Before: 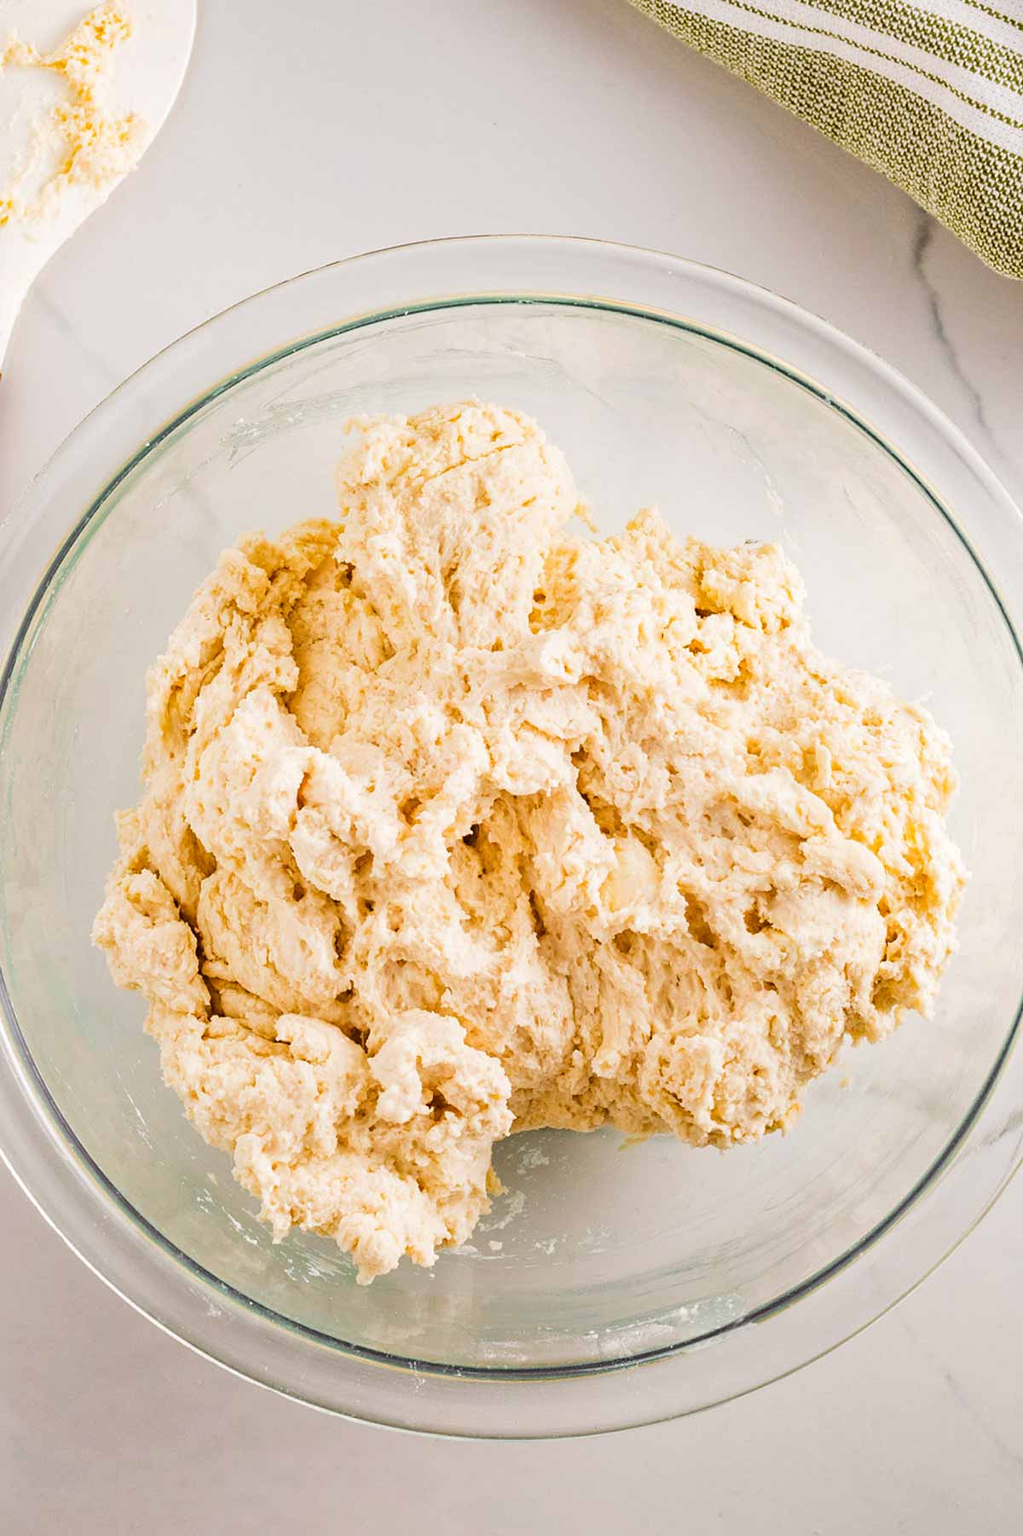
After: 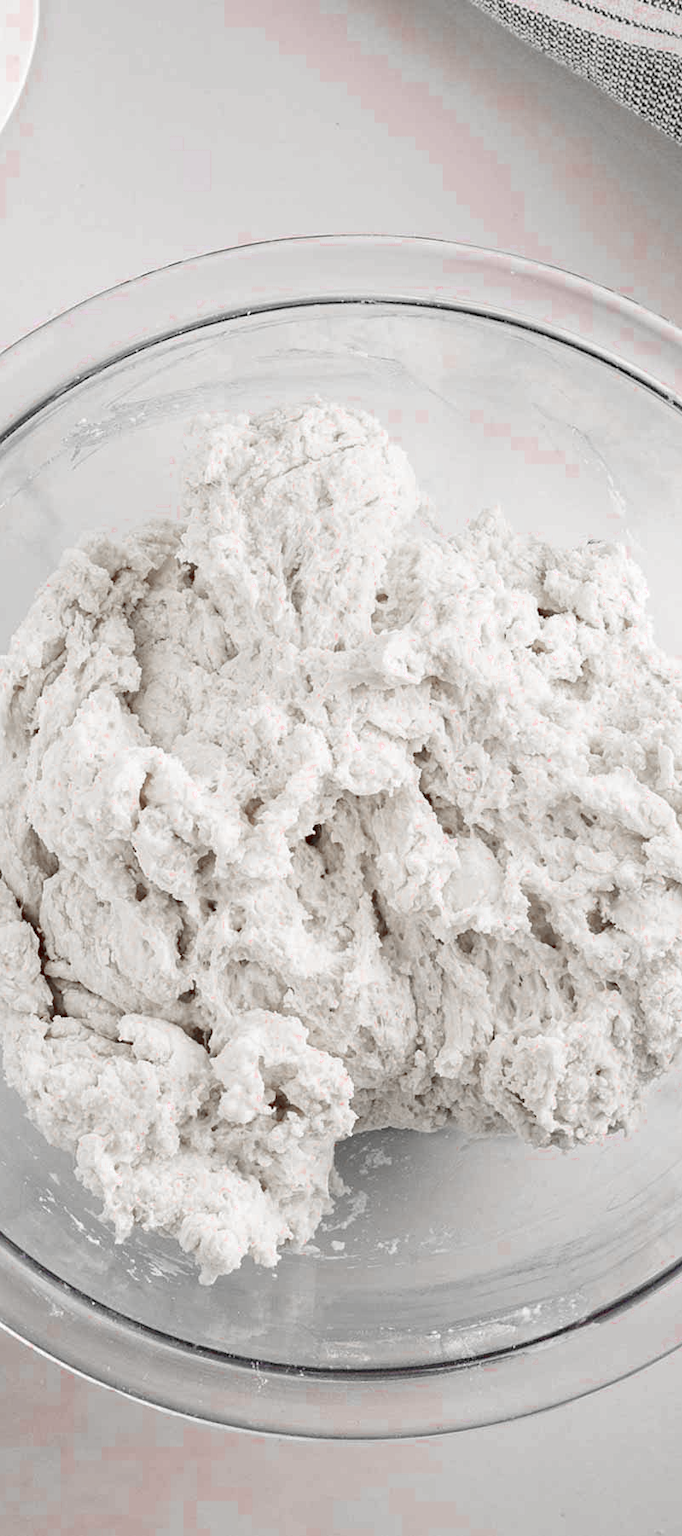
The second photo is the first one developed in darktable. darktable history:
crop and rotate: left 15.446%, right 17.836%
haze removal: compatibility mode true, adaptive false
color zones: curves: ch0 [(0, 0.278) (0.143, 0.5) (0.286, 0.5) (0.429, 0.5) (0.571, 0.5) (0.714, 0.5) (0.857, 0.5) (1, 0.5)]; ch1 [(0, 1) (0.143, 0.165) (0.286, 0) (0.429, 0) (0.571, 0) (0.714, 0) (0.857, 0.5) (1, 0.5)]; ch2 [(0, 0.508) (0.143, 0.5) (0.286, 0.5) (0.429, 0.5) (0.571, 0.5) (0.714, 0.5) (0.857, 0.5) (1, 0.5)]
